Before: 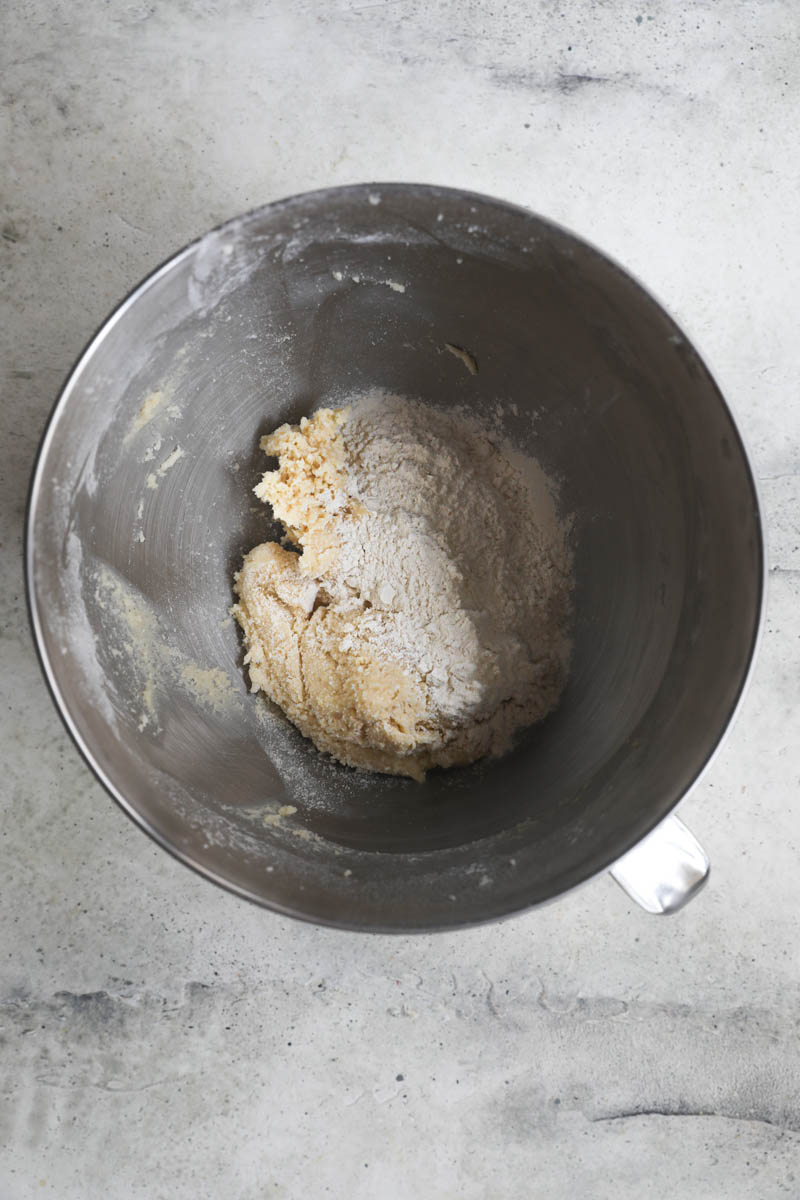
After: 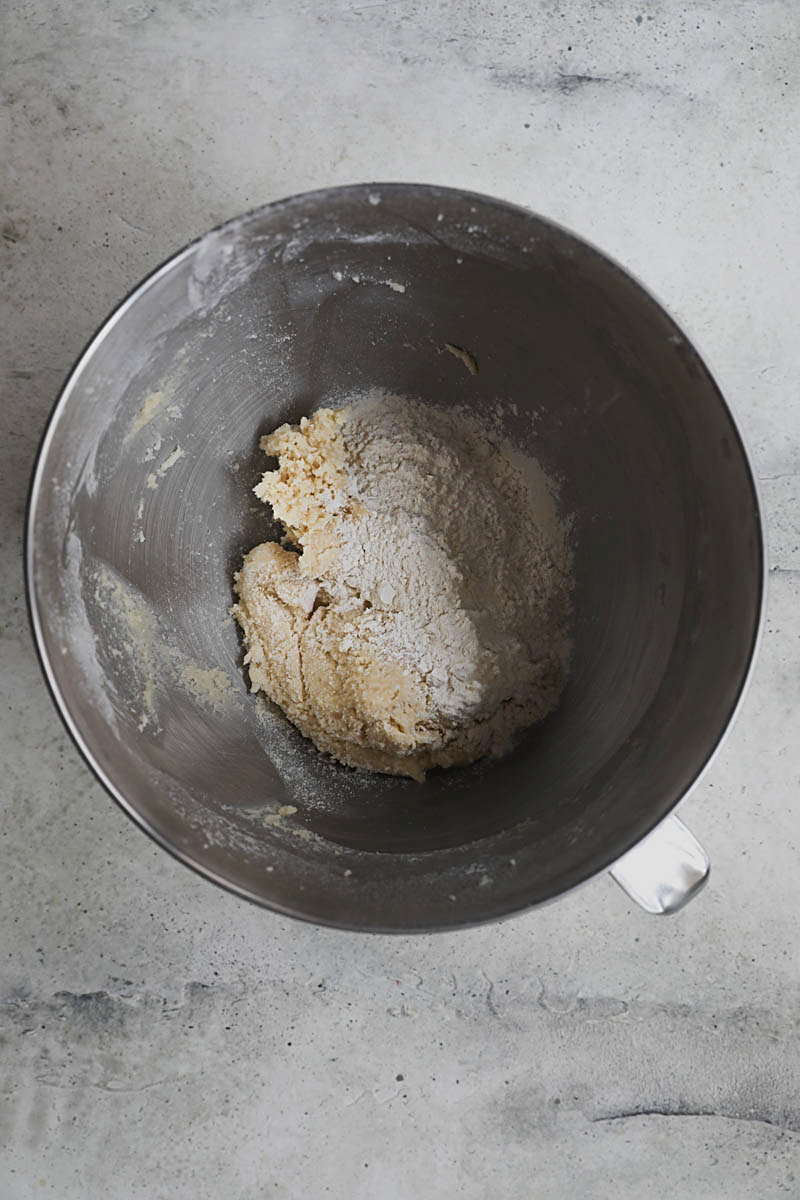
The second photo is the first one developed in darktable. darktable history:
exposure: exposure -0.412 EV, compensate highlight preservation false
sharpen: on, module defaults
